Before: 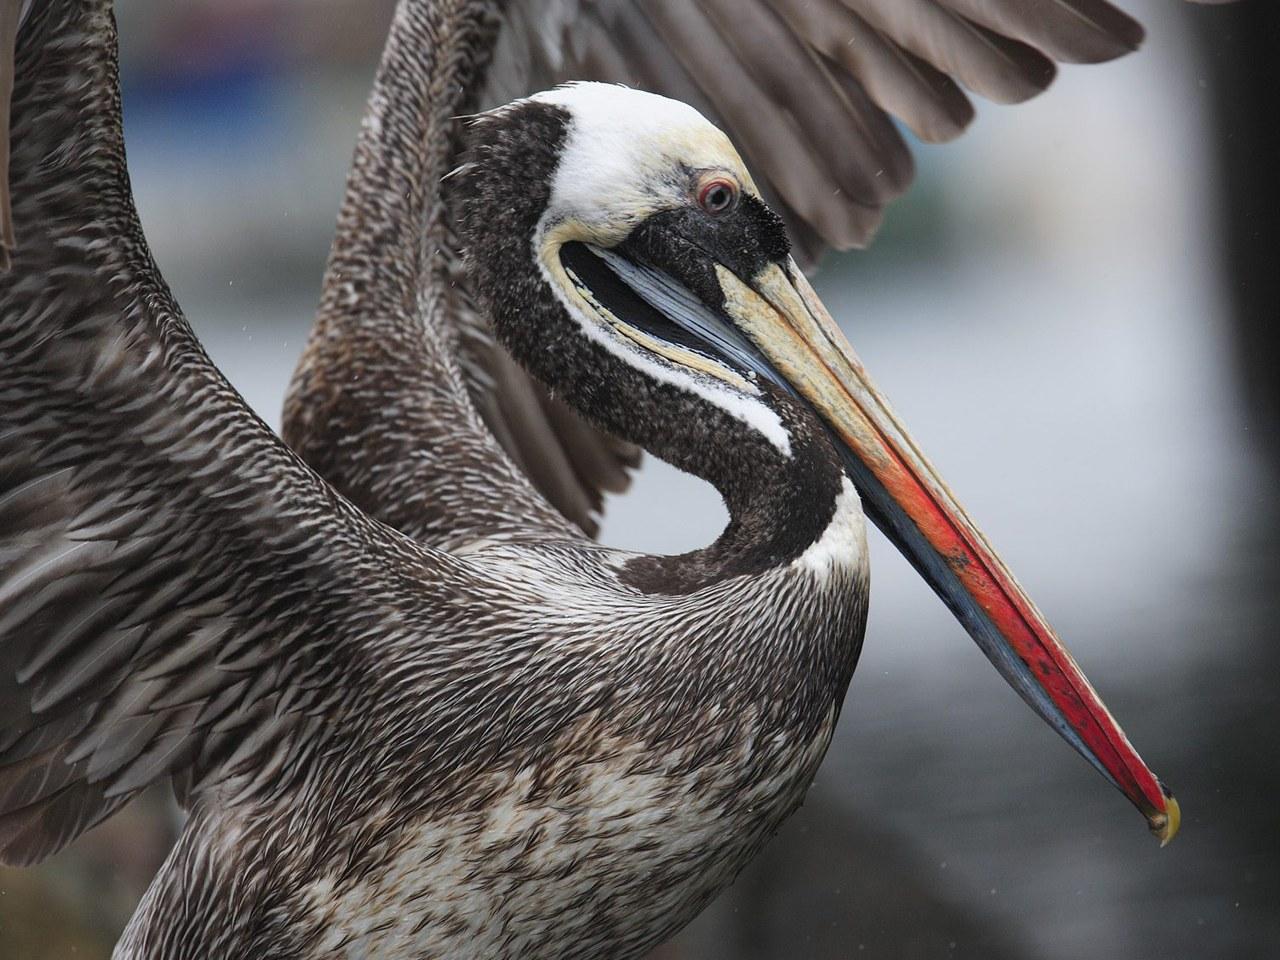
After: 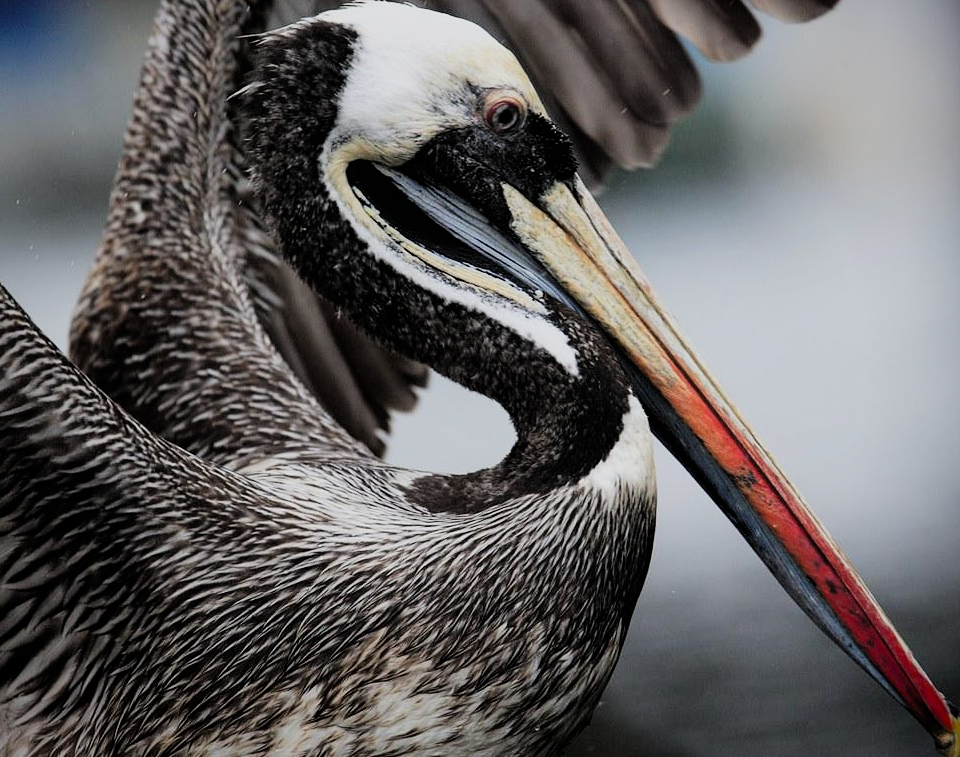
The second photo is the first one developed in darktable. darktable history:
vignetting: fall-off radius 60.9%, saturation 0.38
filmic rgb: black relative exposure -5.06 EV, white relative exposure 3.96 EV, threshold 5.95 EV, hardness 2.9, contrast 1.301, highlights saturation mix -28.58%, enable highlight reconstruction true
crop: left 16.697%, top 8.538%, right 8.297%, bottom 12.545%
